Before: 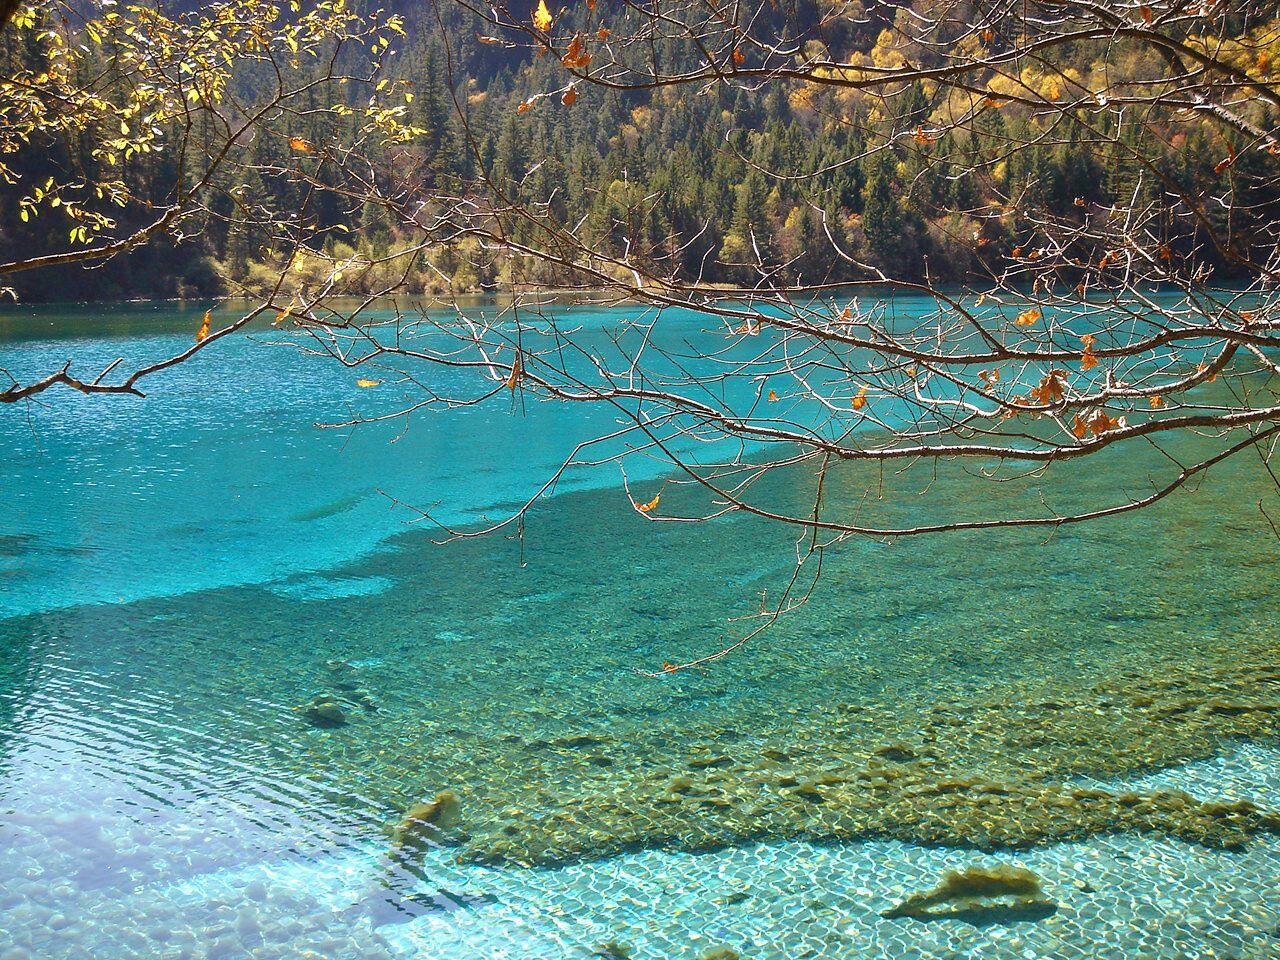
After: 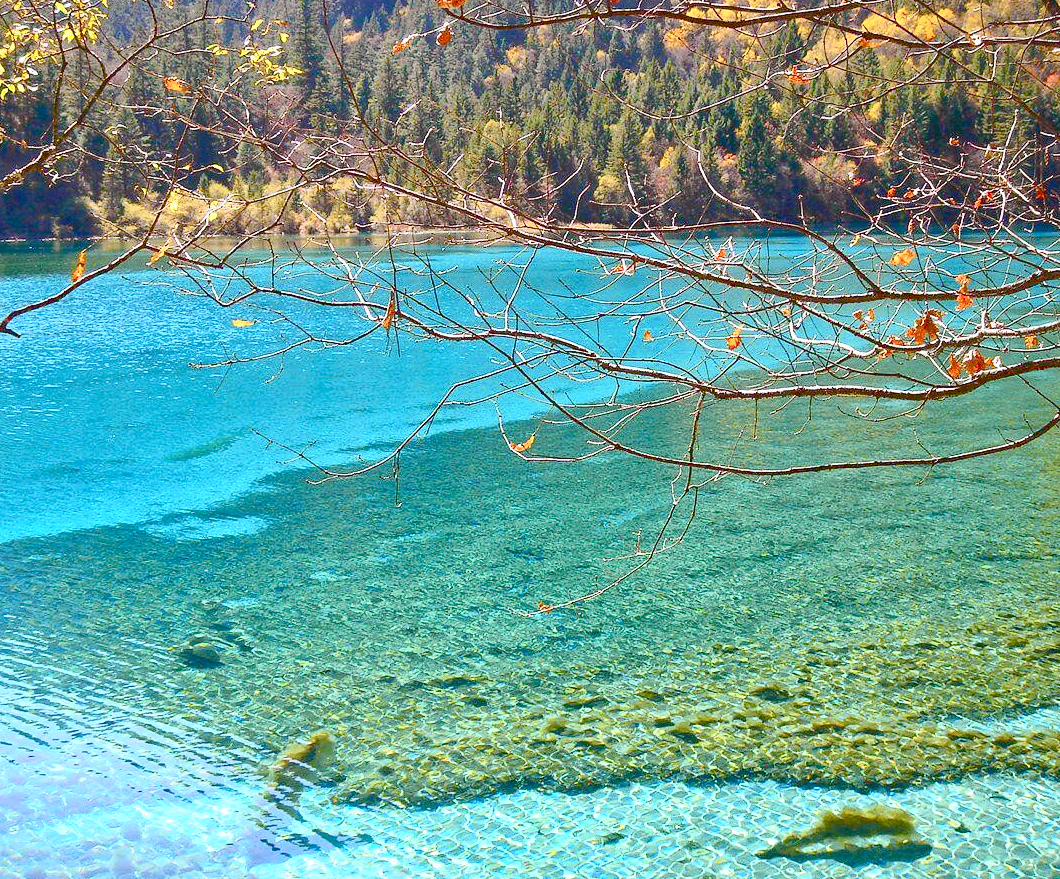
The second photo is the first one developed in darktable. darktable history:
color balance rgb: shadows lift › chroma 1%, shadows lift › hue 113°, highlights gain › chroma 0.2%, highlights gain › hue 333°, perceptual saturation grading › global saturation 20%, perceptual saturation grading › highlights -50%, perceptual saturation grading › shadows 25%, contrast -10%
shadows and highlights: on, module defaults
haze removal: compatibility mode true, adaptive false
tone curve: curves: ch0 [(0, 0.031) (0.139, 0.084) (0.311, 0.278) (0.495, 0.544) (0.718, 0.816) (0.841, 0.909) (1, 0.967)]; ch1 [(0, 0) (0.272, 0.249) (0.388, 0.385) (0.469, 0.456) (0.495, 0.497) (0.538, 0.545) (0.578, 0.595) (0.707, 0.778) (1, 1)]; ch2 [(0, 0) (0.125, 0.089) (0.353, 0.329) (0.443, 0.408) (0.502, 0.499) (0.557, 0.531) (0.608, 0.631) (1, 1)], color space Lab, independent channels, preserve colors none
crop: left 9.807%, top 6.259%, right 7.334%, bottom 2.177%
exposure: black level correction 0, exposure 0.7 EV, compensate exposure bias true, compensate highlight preservation false
